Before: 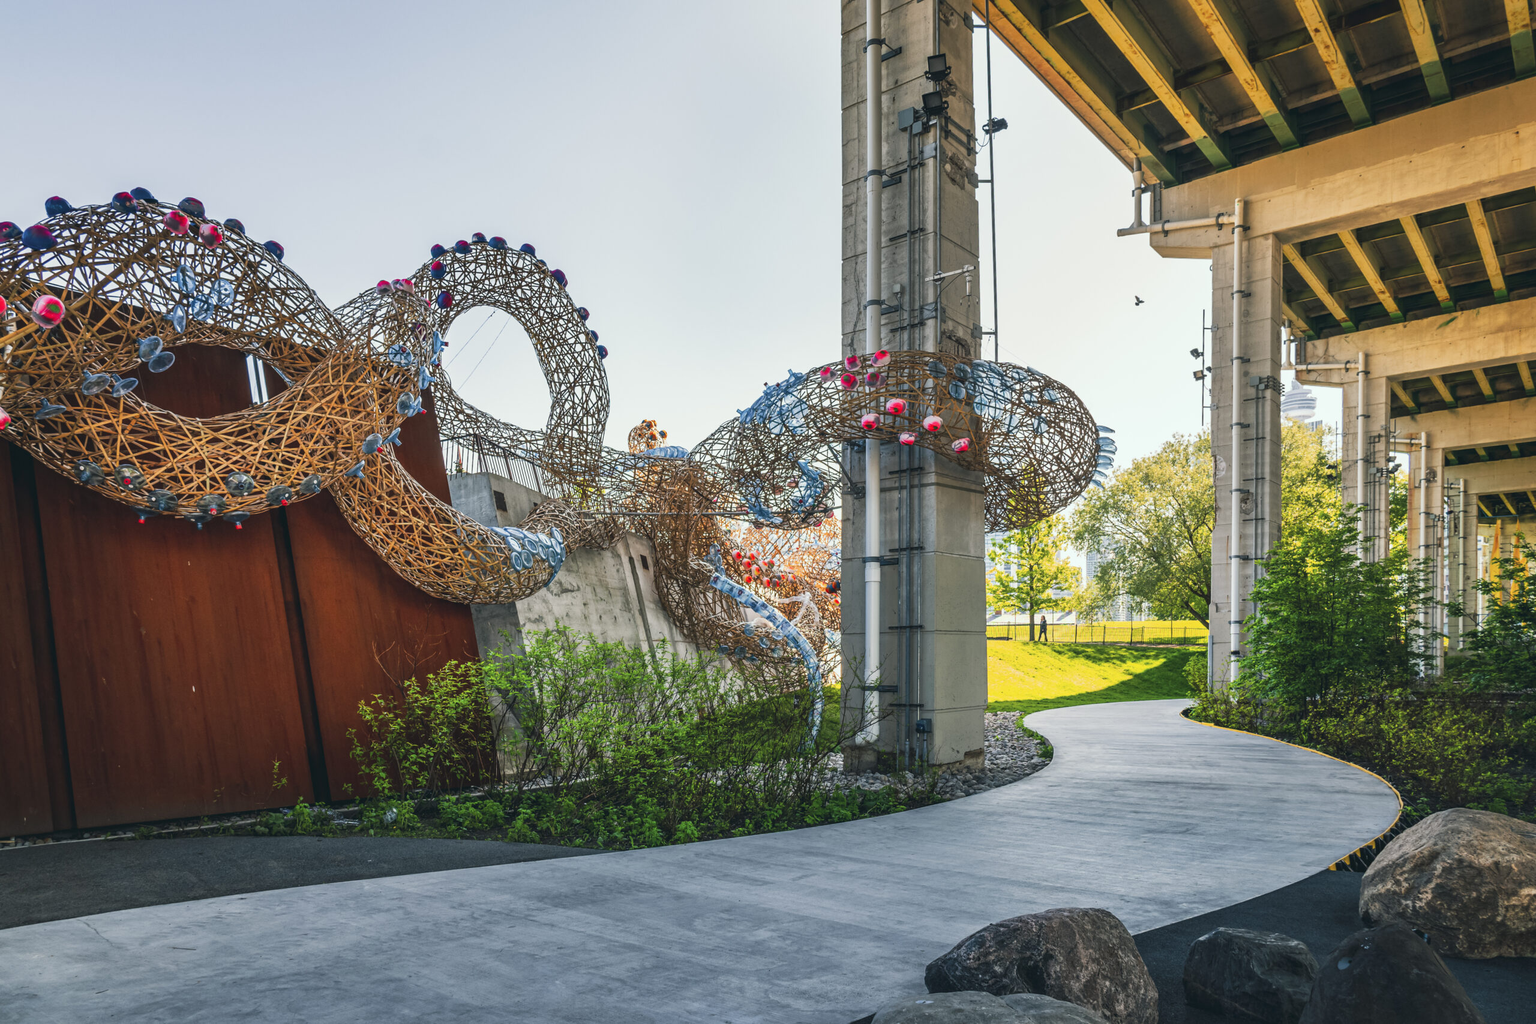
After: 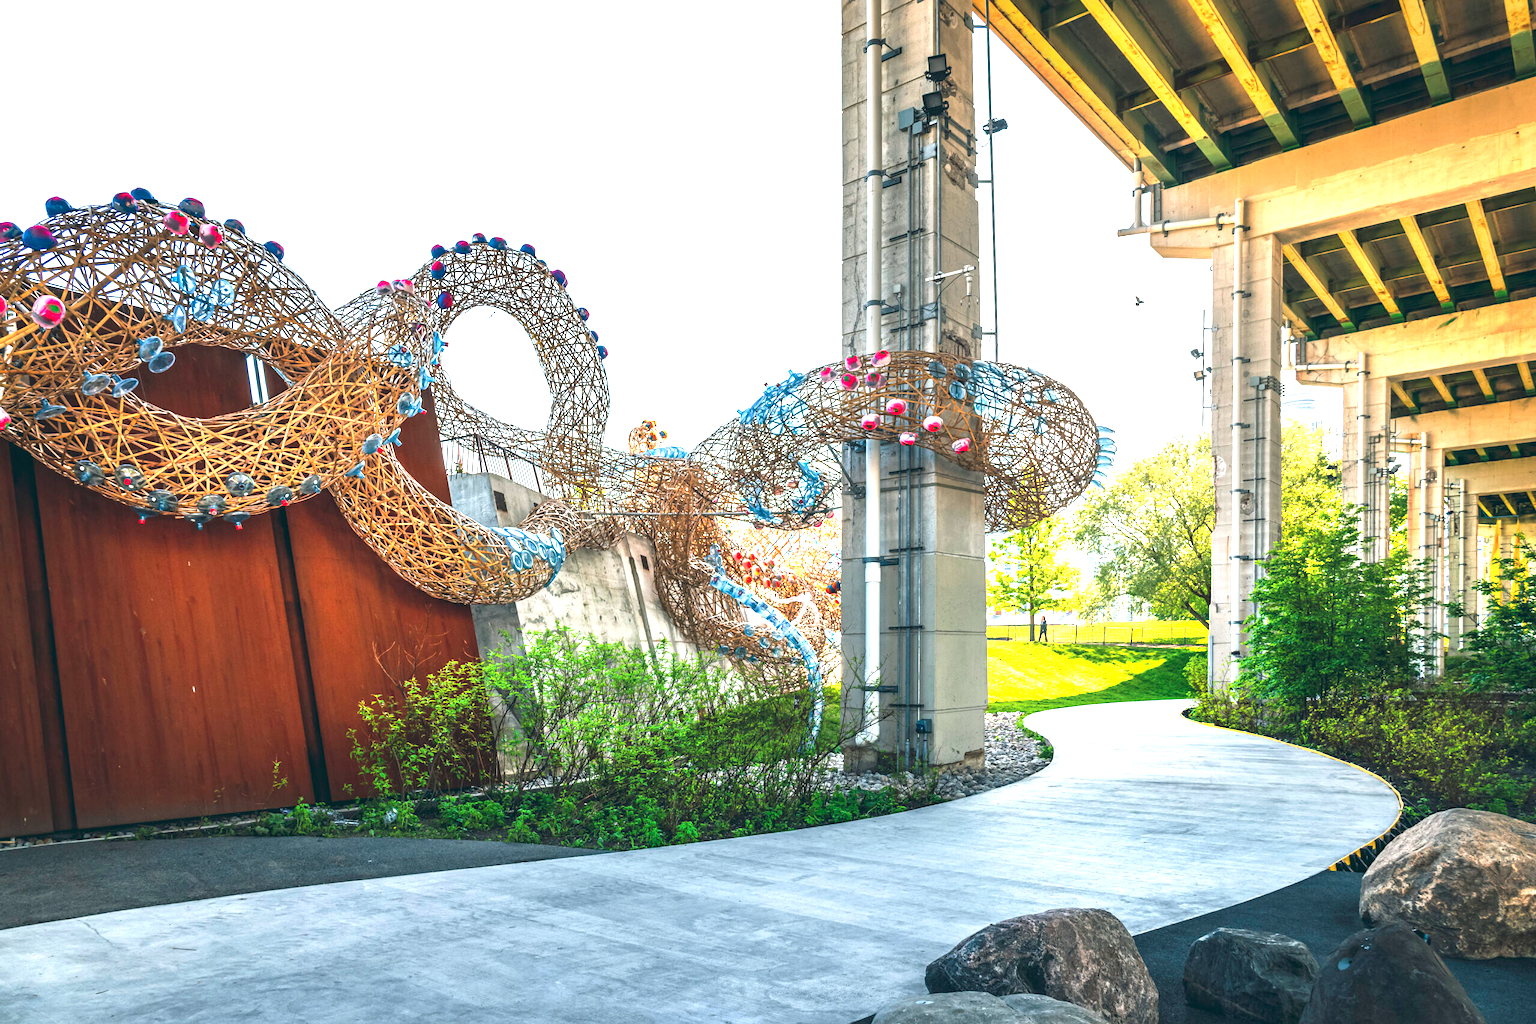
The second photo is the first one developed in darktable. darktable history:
exposure: exposure 1.272 EV, compensate highlight preservation false
